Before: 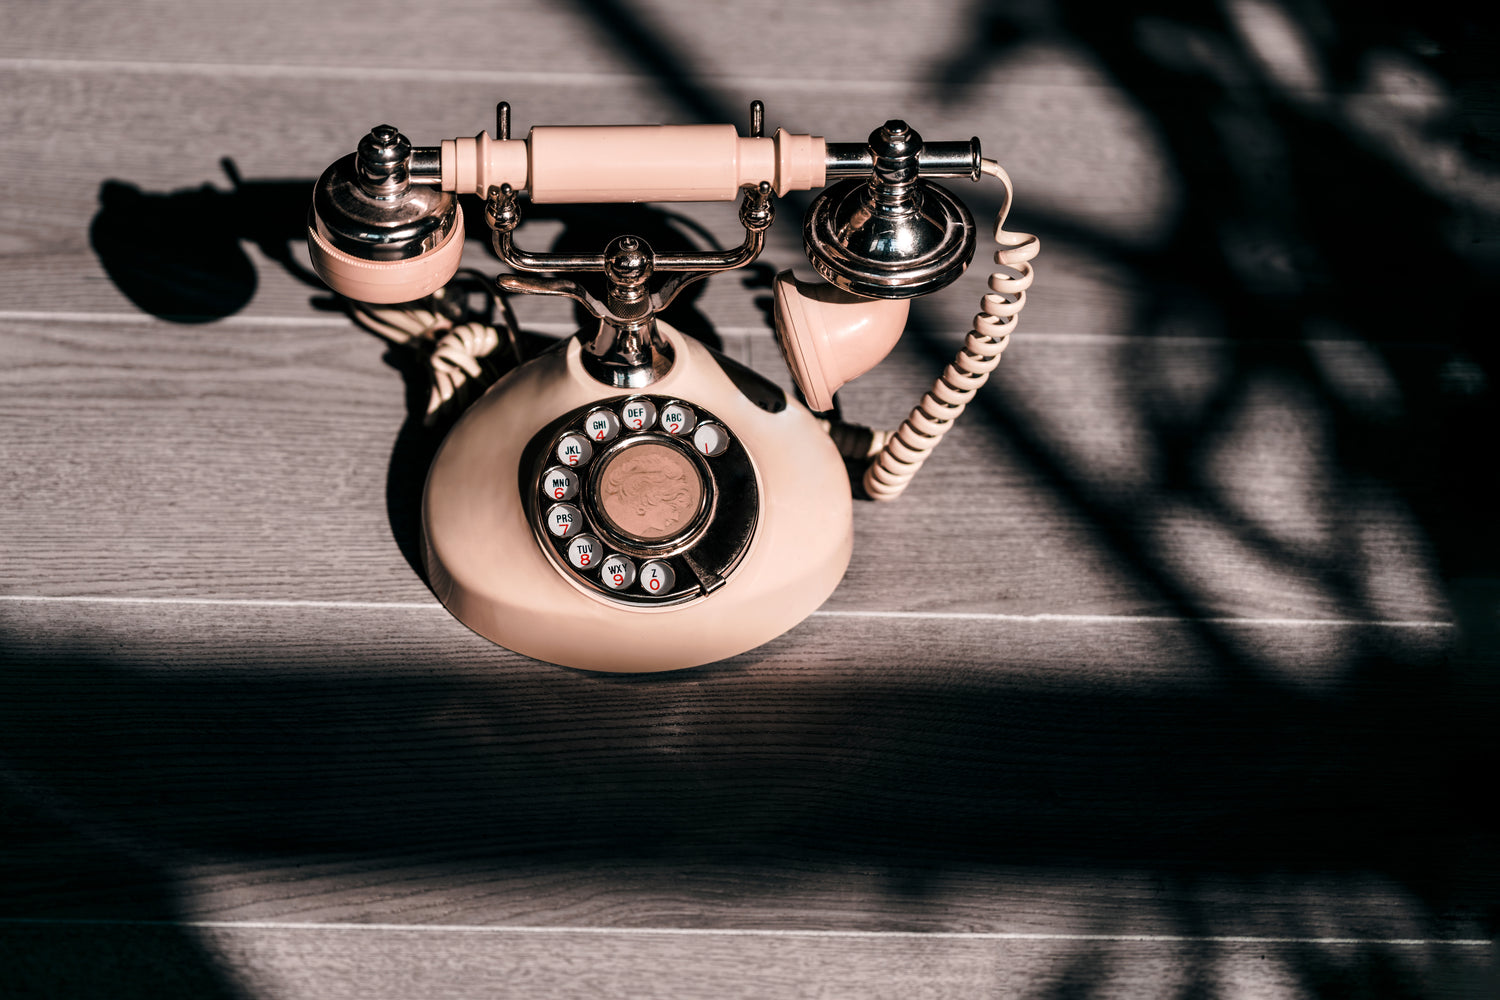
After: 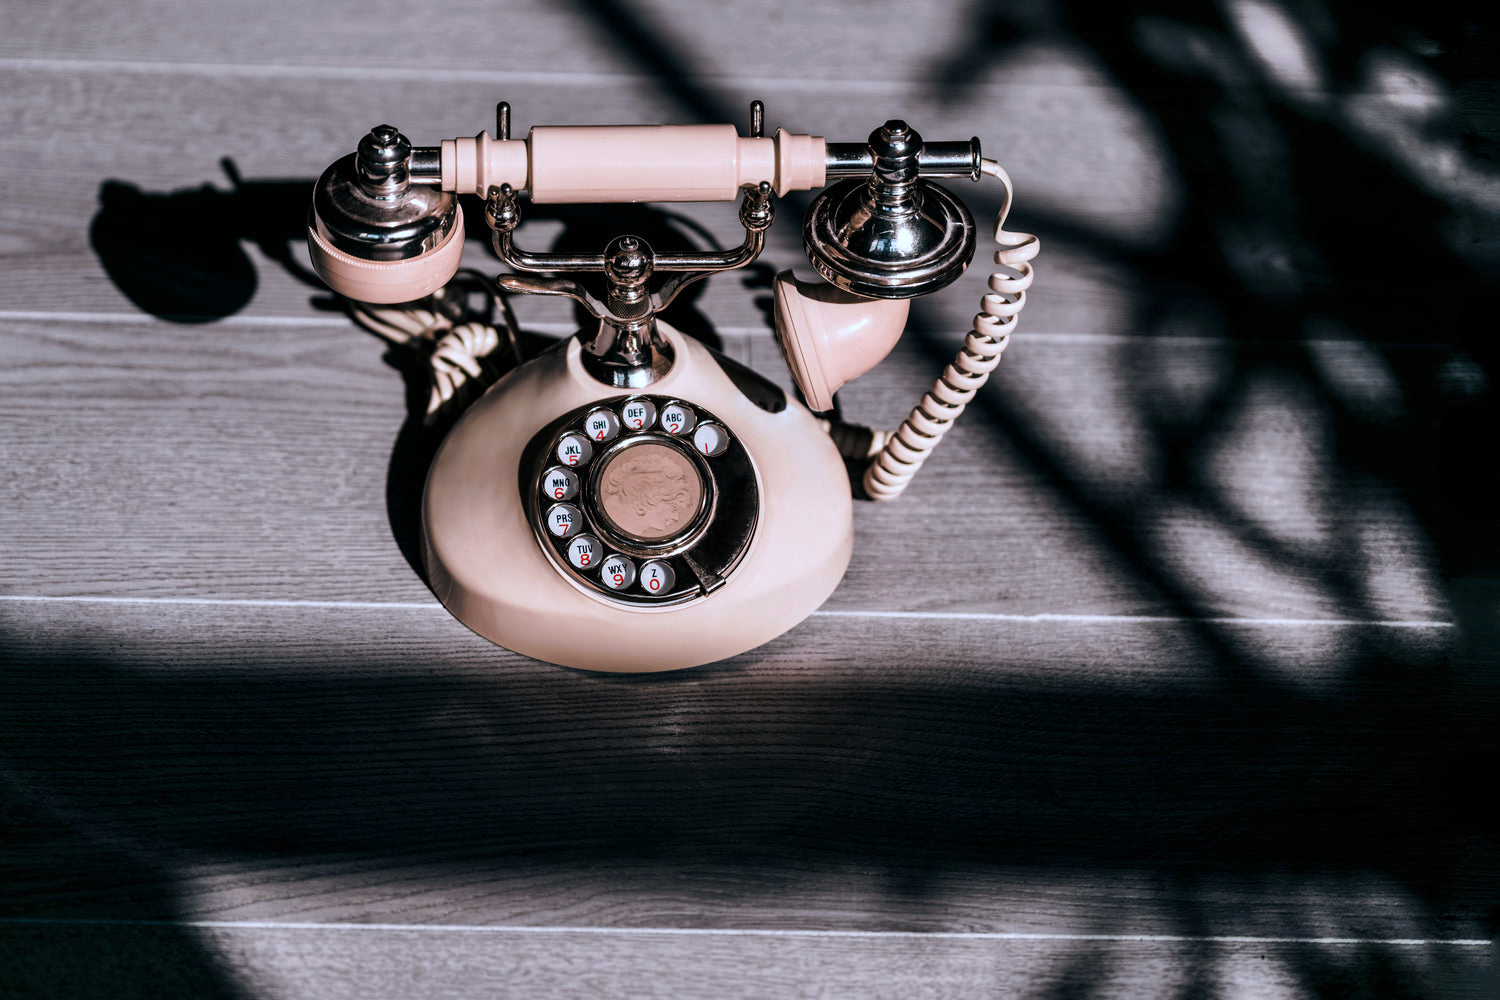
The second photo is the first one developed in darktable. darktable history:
white balance: red 0.931, blue 1.11
shadows and highlights: shadows 37.27, highlights -28.18, soften with gaussian
